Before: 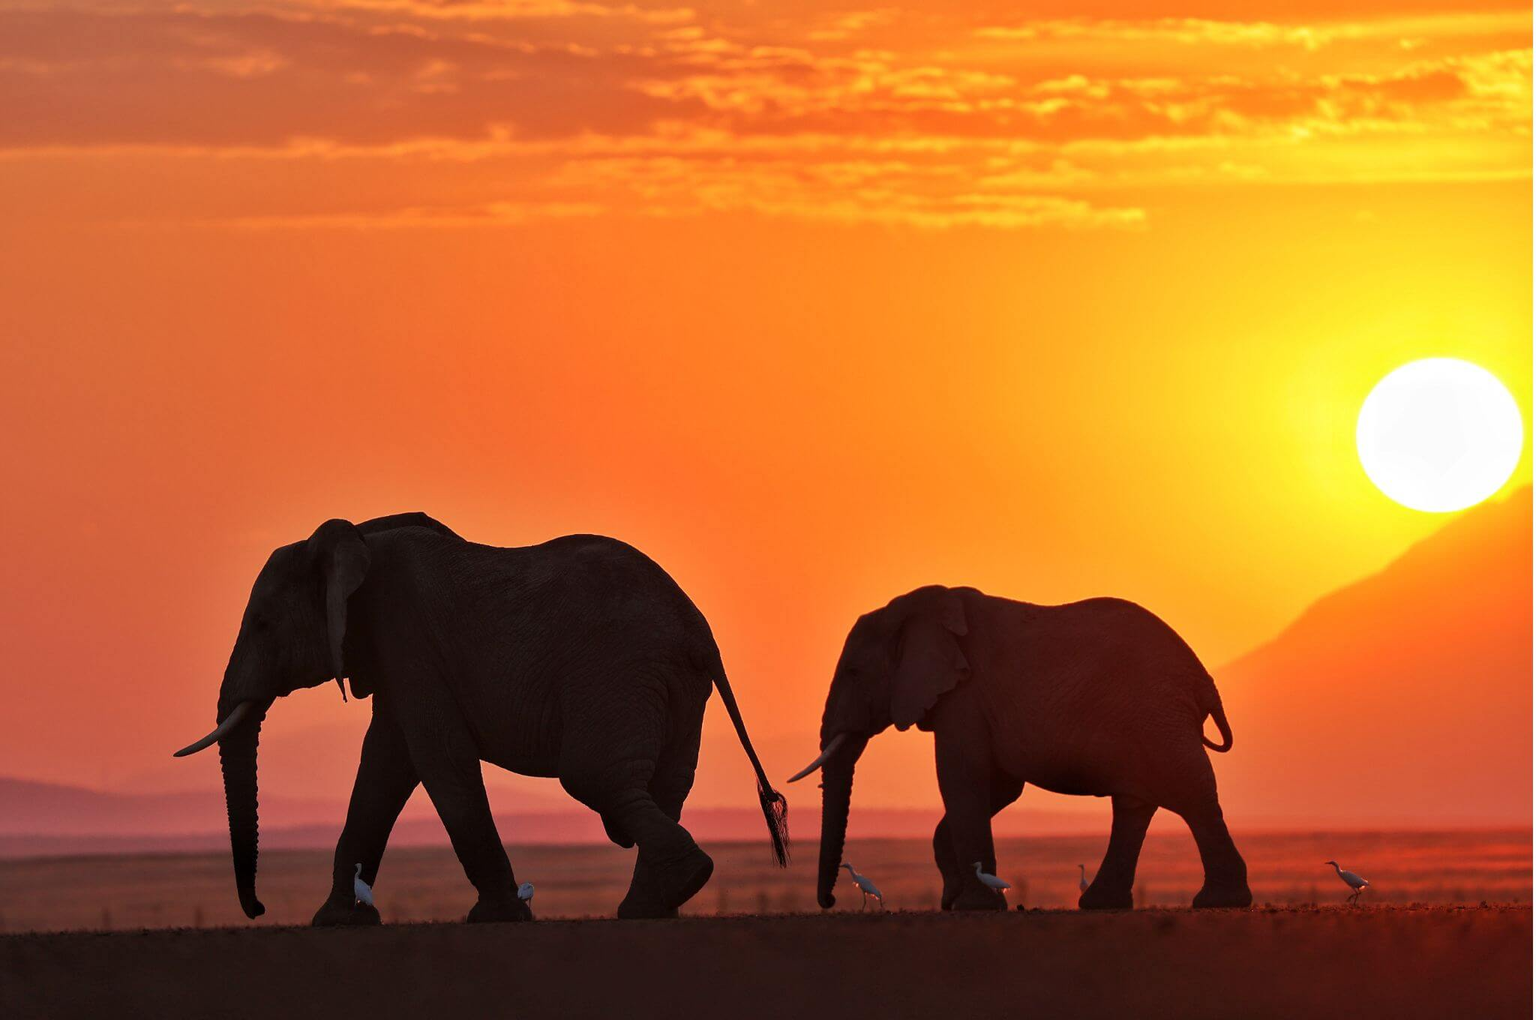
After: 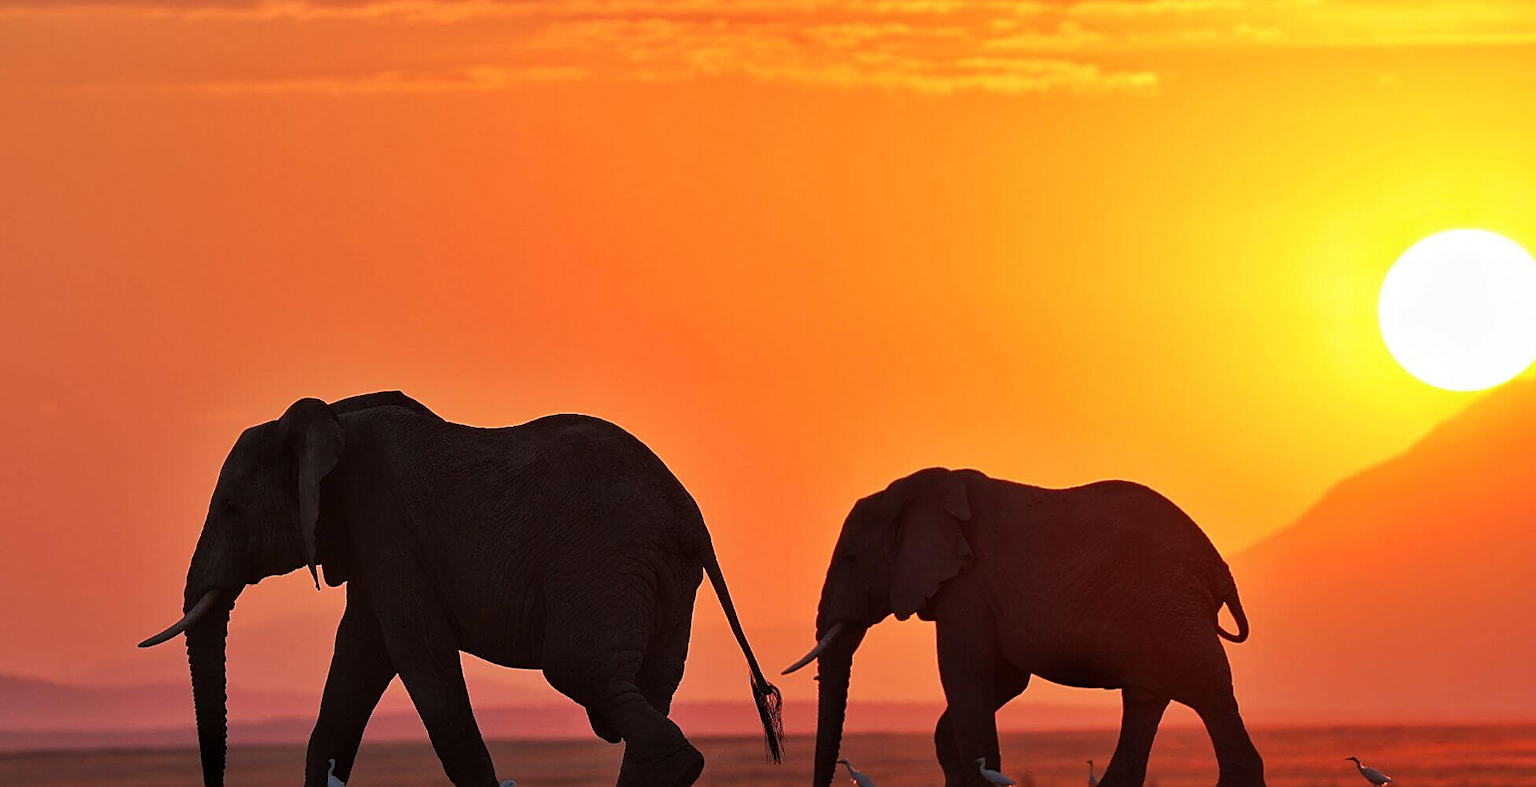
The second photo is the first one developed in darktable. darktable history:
crop and rotate: left 2.765%, top 13.727%, right 1.87%, bottom 12.665%
sharpen: on, module defaults
